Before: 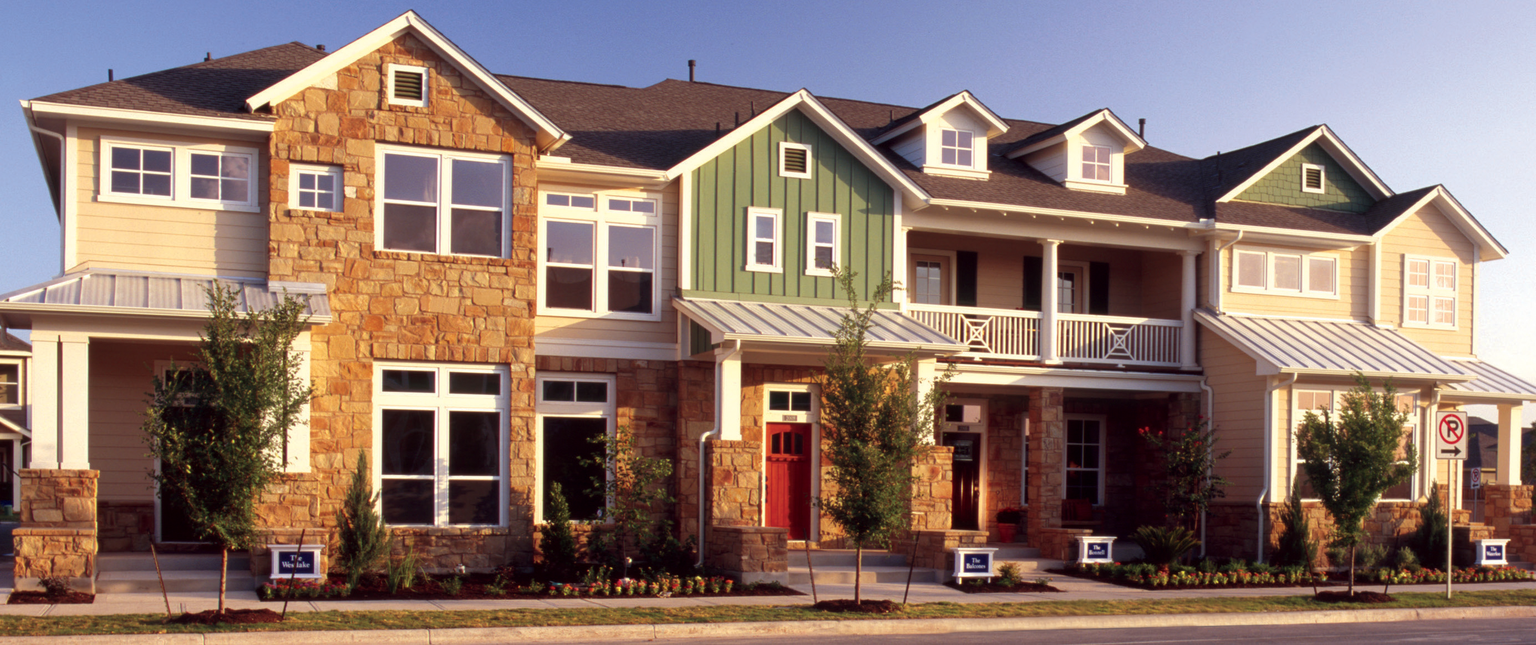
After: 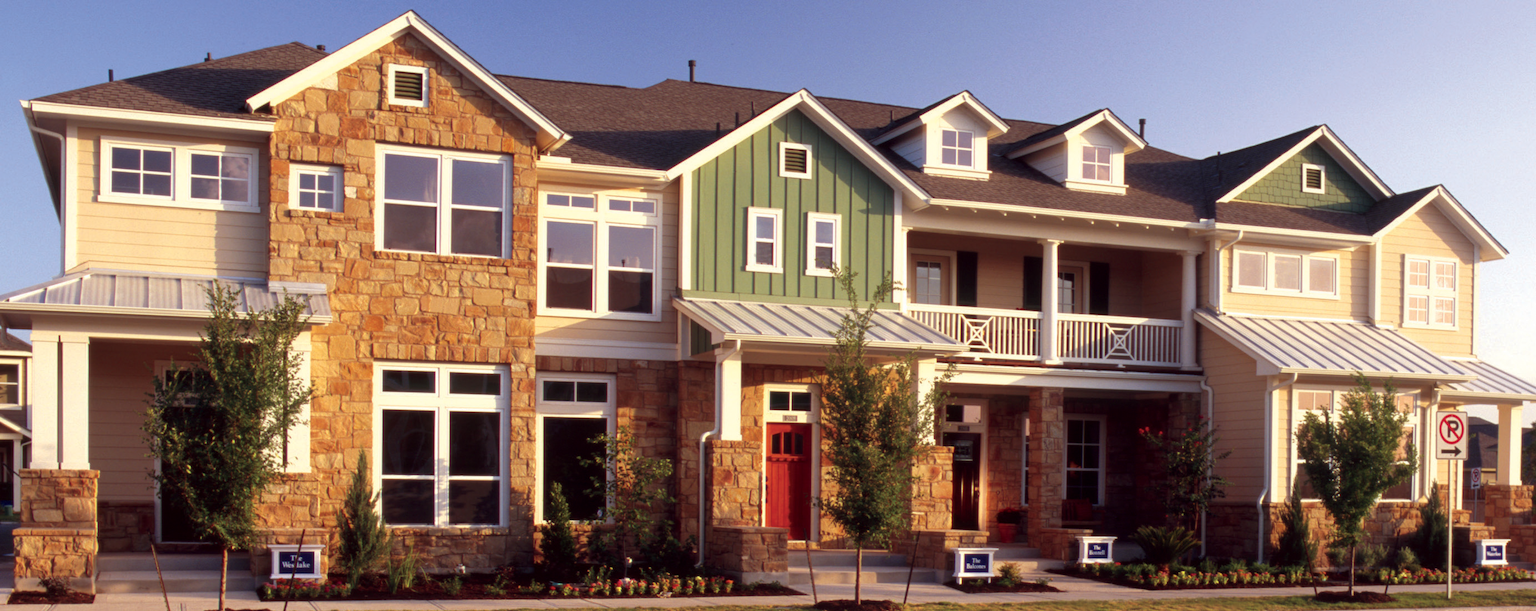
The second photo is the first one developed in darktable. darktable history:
crop and rotate: top 0%, bottom 5.097%
white balance: emerald 1
